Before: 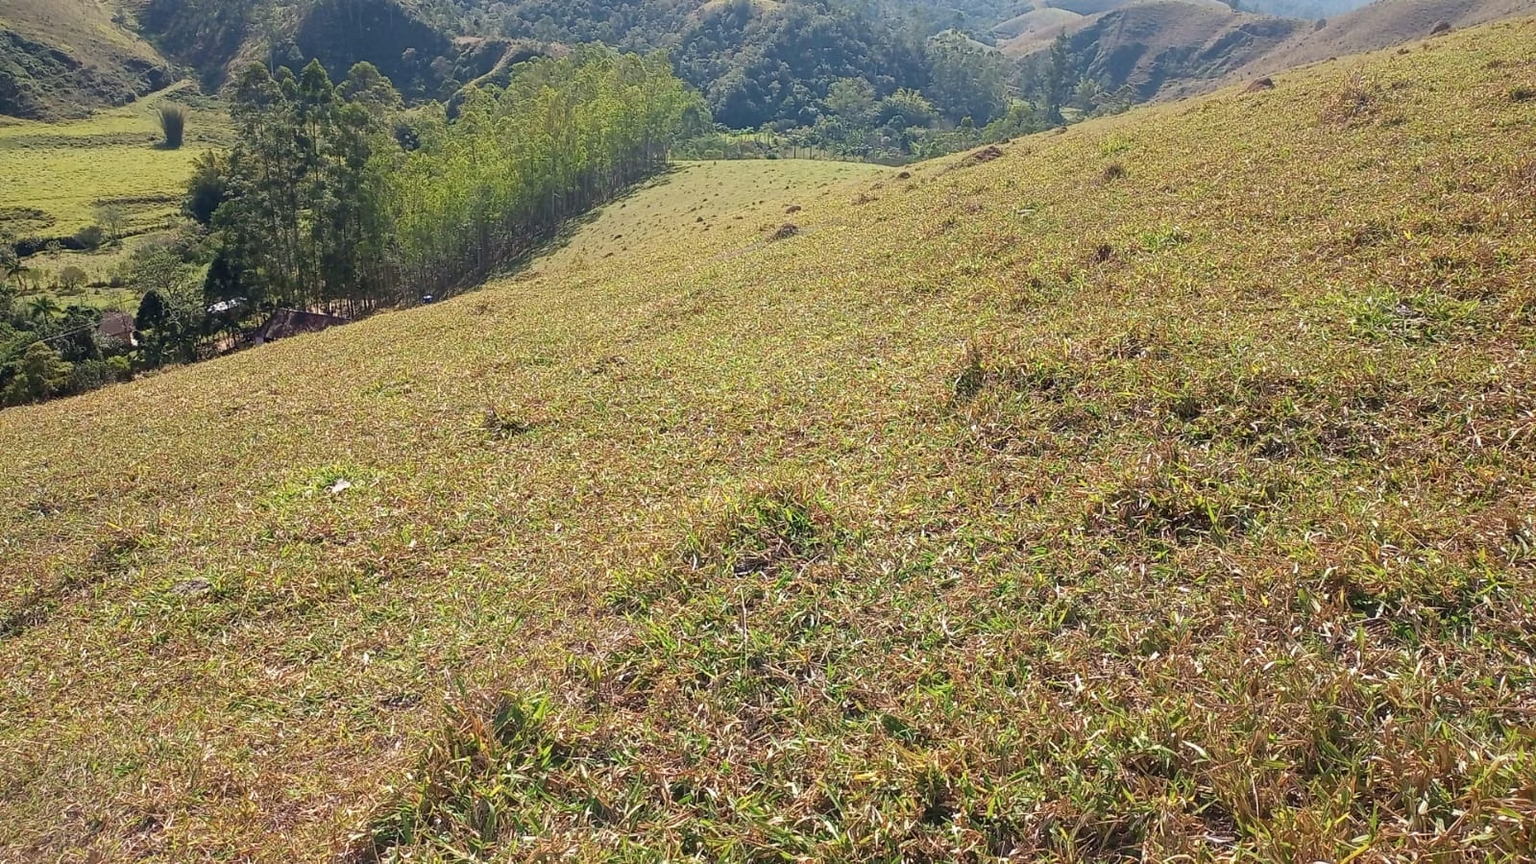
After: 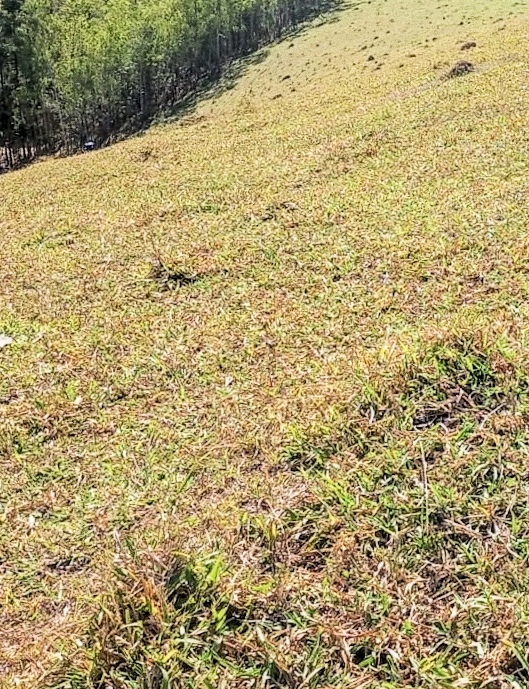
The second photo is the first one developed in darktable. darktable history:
tone equalizer: on, module defaults
exposure: exposure 0.485 EV, compensate highlight preservation false
white balance: emerald 1
rotate and perspective: rotation -1°, crop left 0.011, crop right 0.989, crop top 0.025, crop bottom 0.975
crop and rotate: left 21.77%, top 18.528%, right 44.676%, bottom 2.997%
filmic rgb: black relative exposure -5 EV, hardness 2.88, contrast 1.4
grain: coarseness 11.82 ISO, strength 36.67%, mid-tones bias 74.17%
local contrast: detail 130%
